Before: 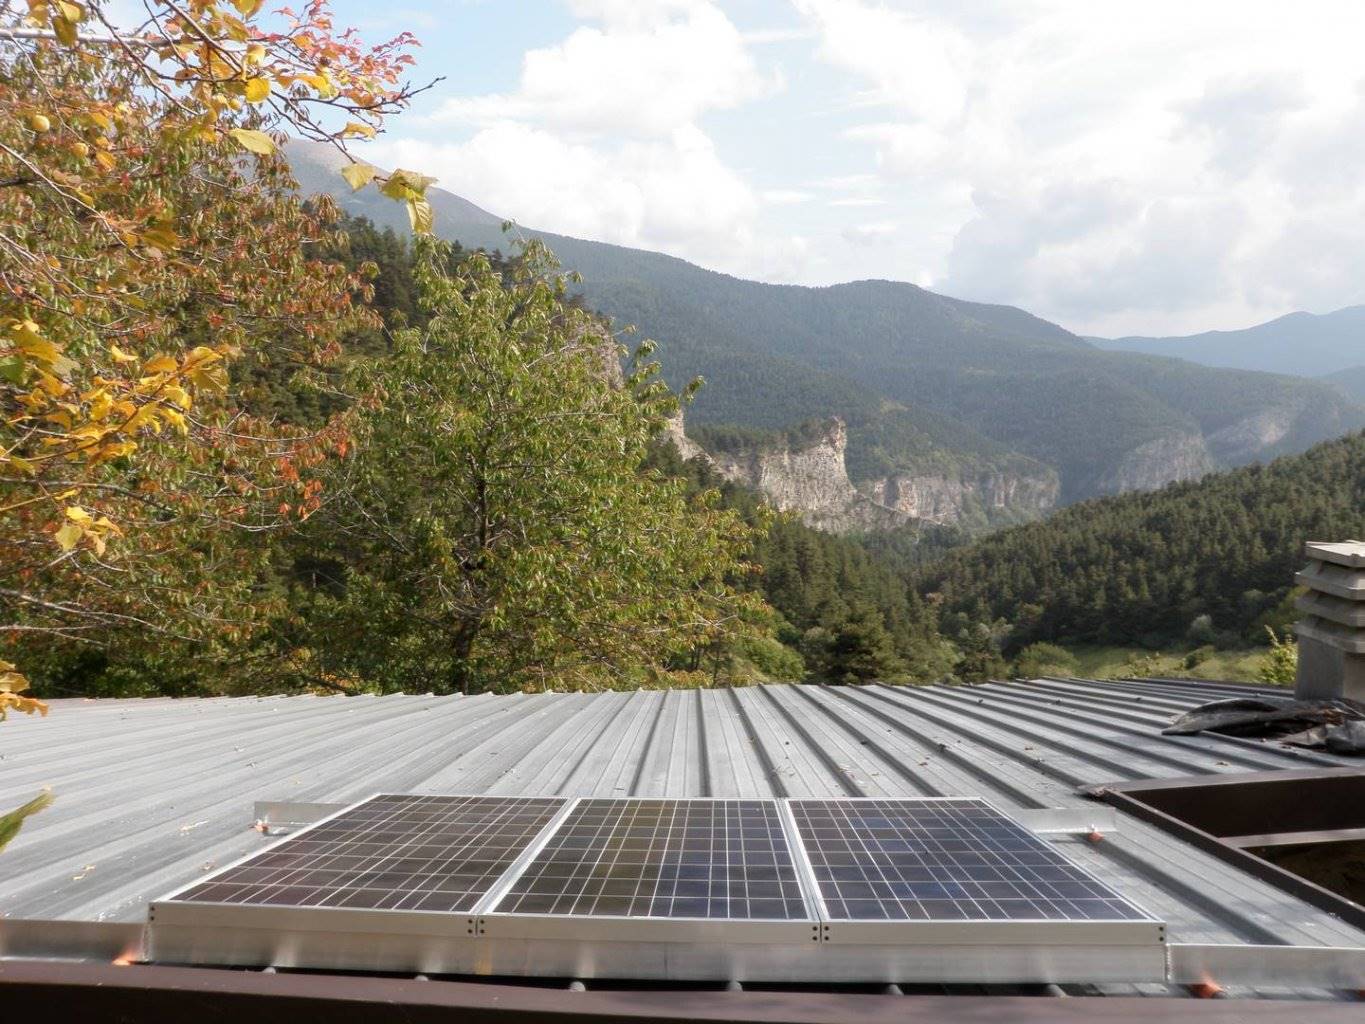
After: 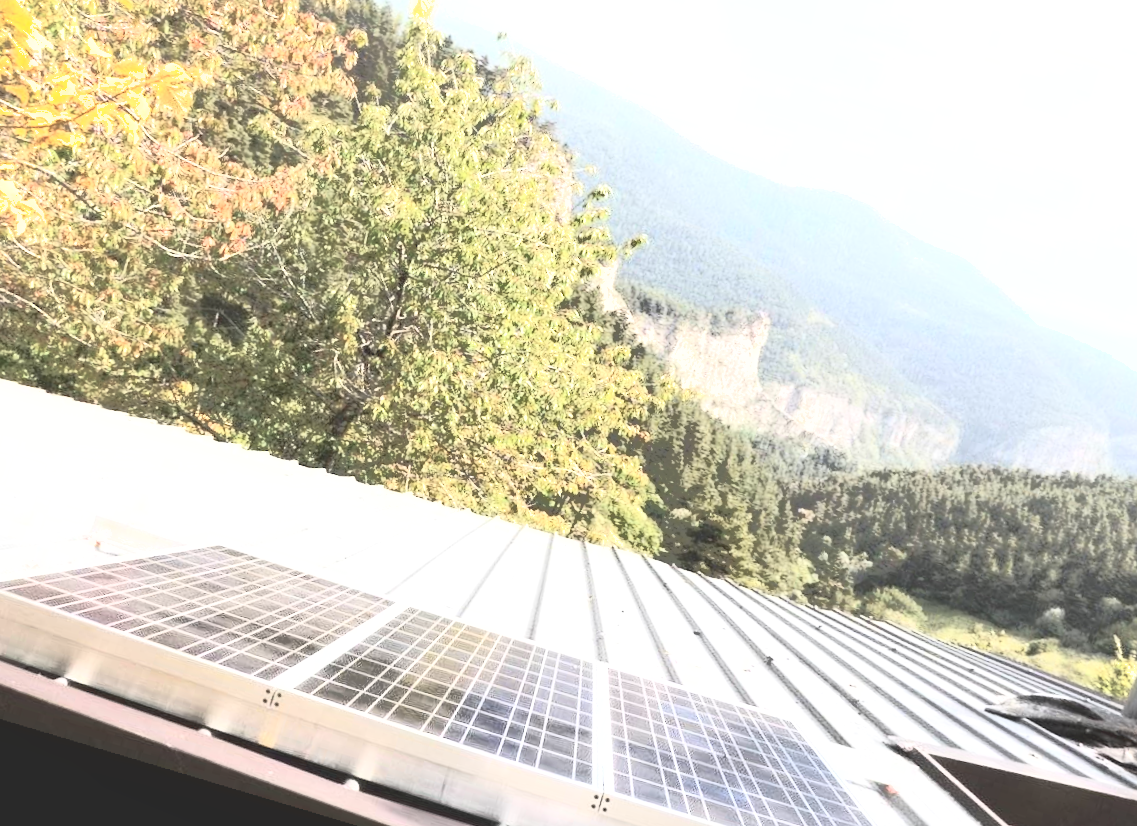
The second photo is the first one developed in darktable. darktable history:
crop and rotate: angle -3.37°, left 9.79%, top 20.73%, right 12.42%, bottom 11.82%
color balance: lift [1.007, 1, 1, 1], gamma [1.097, 1, 1, 1]
shadows and highlights: shadows 40, highlights -60
contrast brightness saturation: contrast 0.57, brightness 0.57, saturation -0.34
exposure: black level correction 0.001, exposure 1.398 EV, compensate exposure bias true, compensate highlight preservation false
rotate and perspective: rotation 13.27°, automatic cropping off
contrast equalizer: y [[0.5 ×6], [0.5 ×6], [0.5 ×6], [0 ×6], [0, 0, 0, 0.581, 0.011, 0]]
